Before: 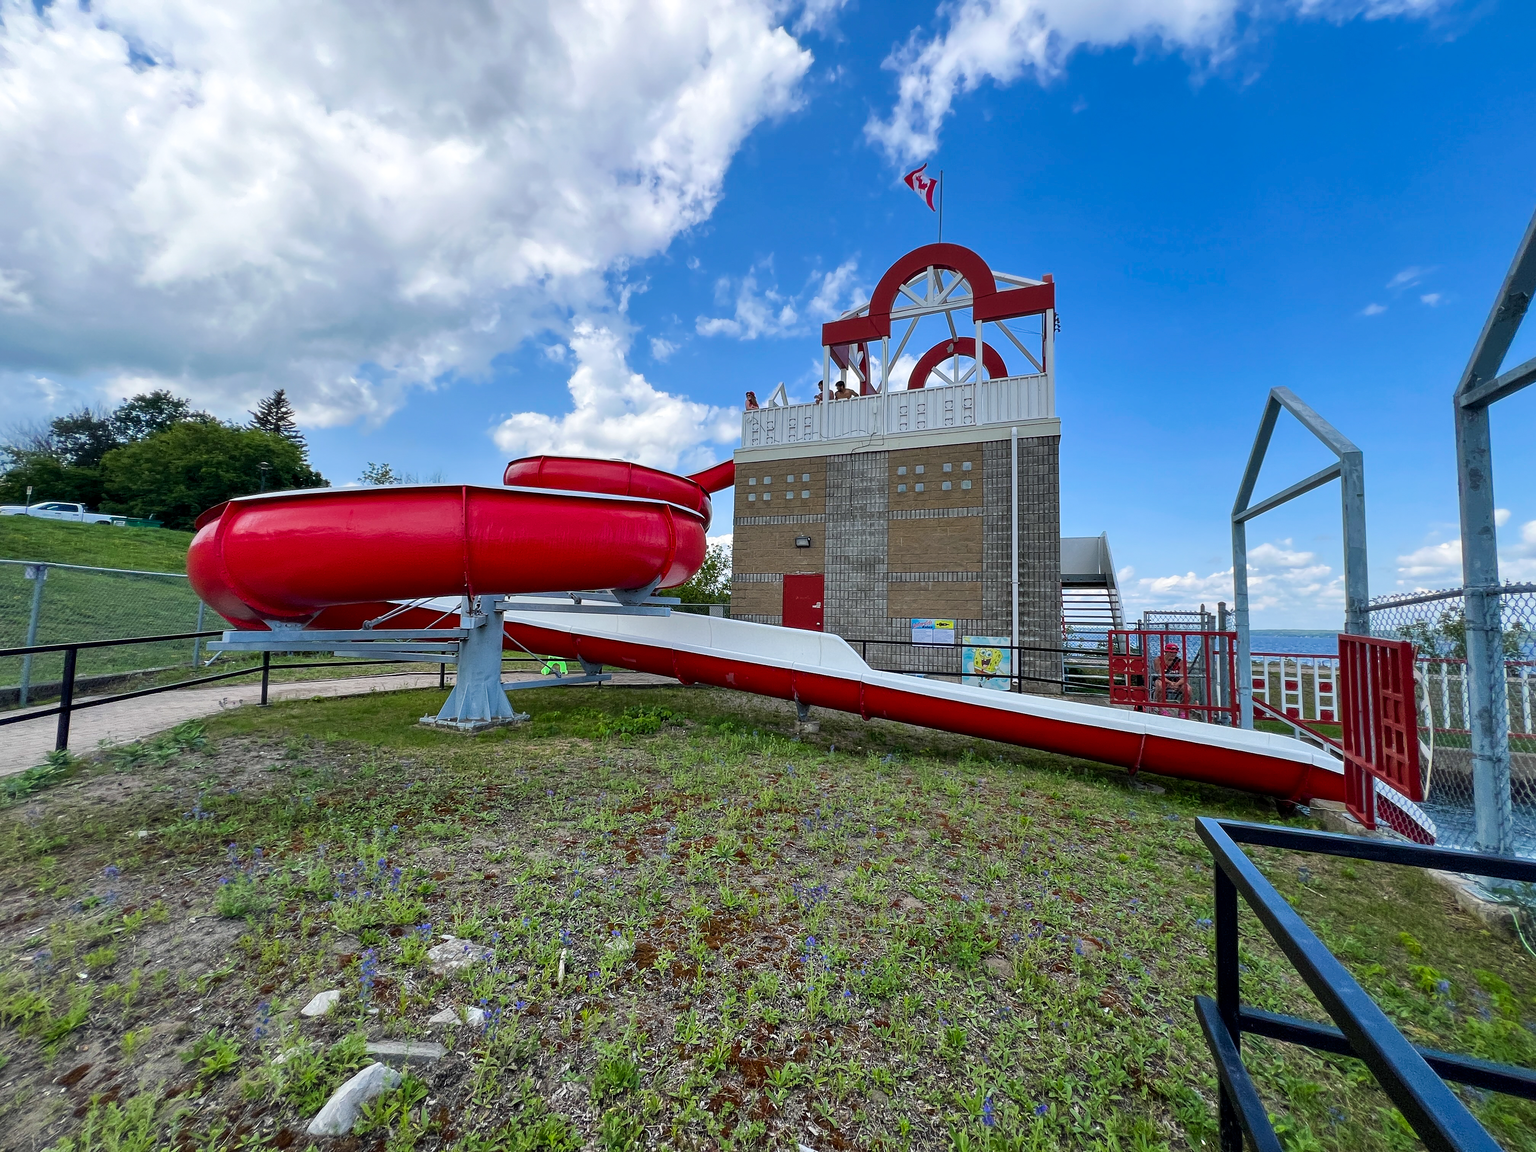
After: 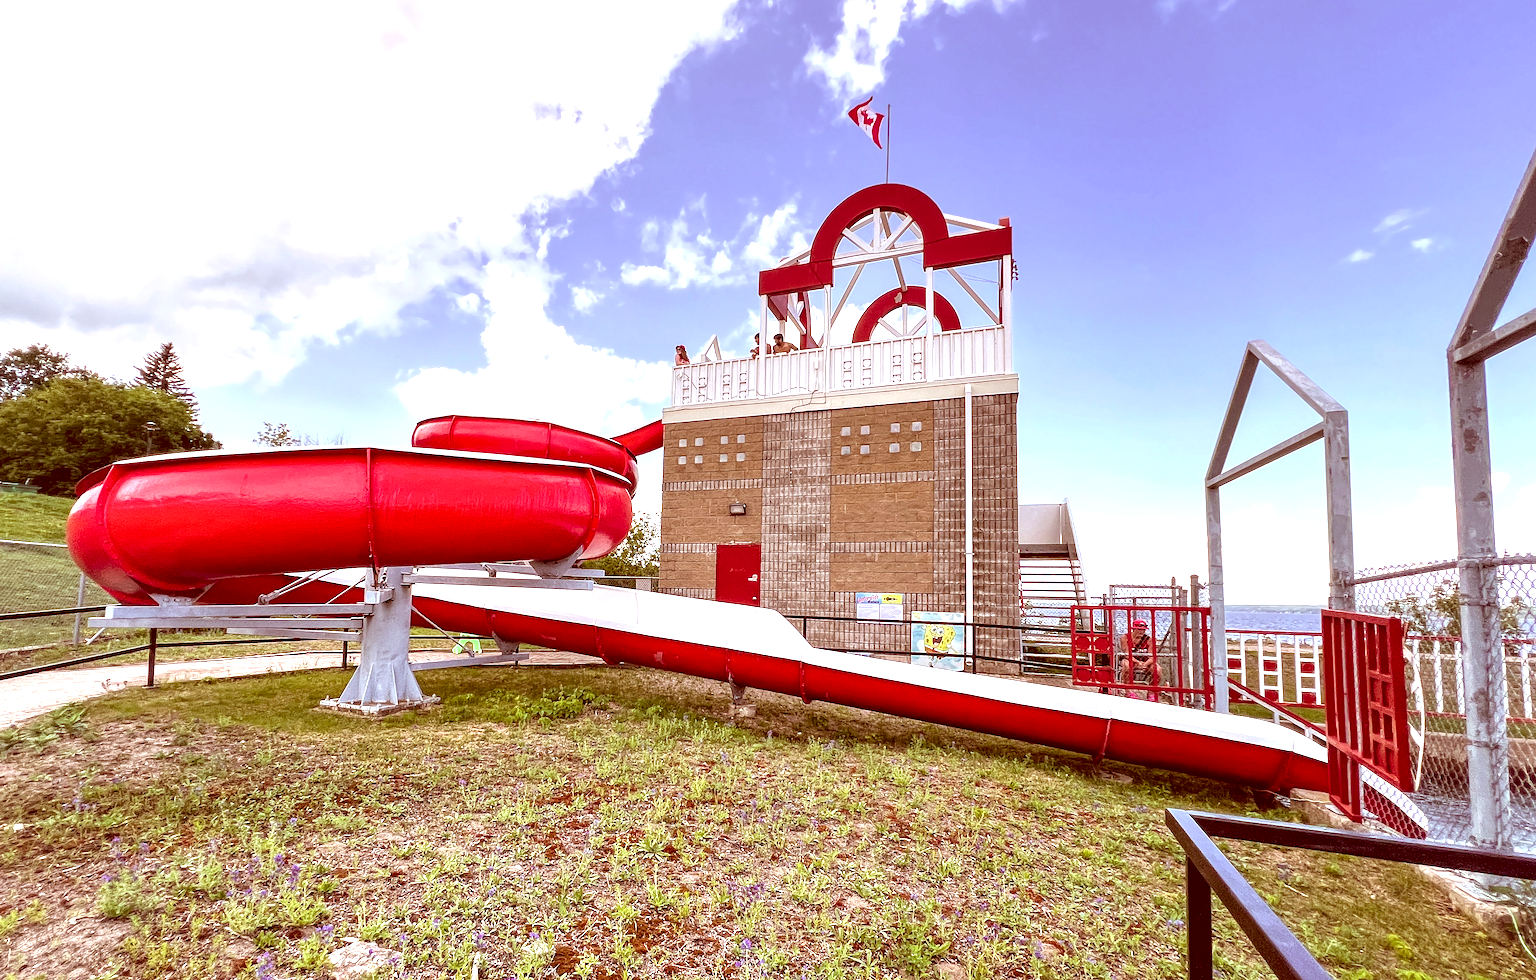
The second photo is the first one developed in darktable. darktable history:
local contrast: on, module defaults
crop: left 8.232%, top 6.544%, bottom 15.356%
color correction: highlights a* 9.35, highlights b* 8.46, shadows a* 39.62, shadows b* 39.88, saturation 0.801
exposure: exposure 1.232 EV, compensate highlight preservation false
